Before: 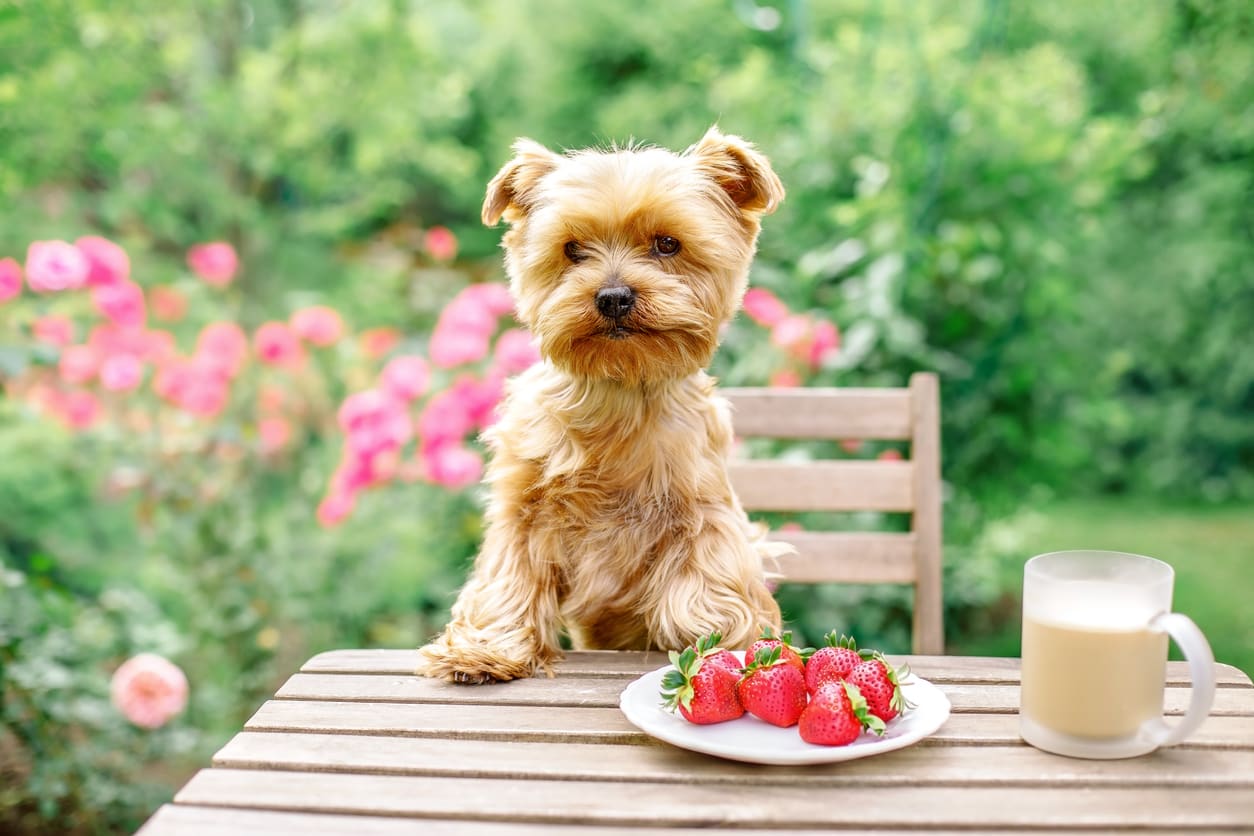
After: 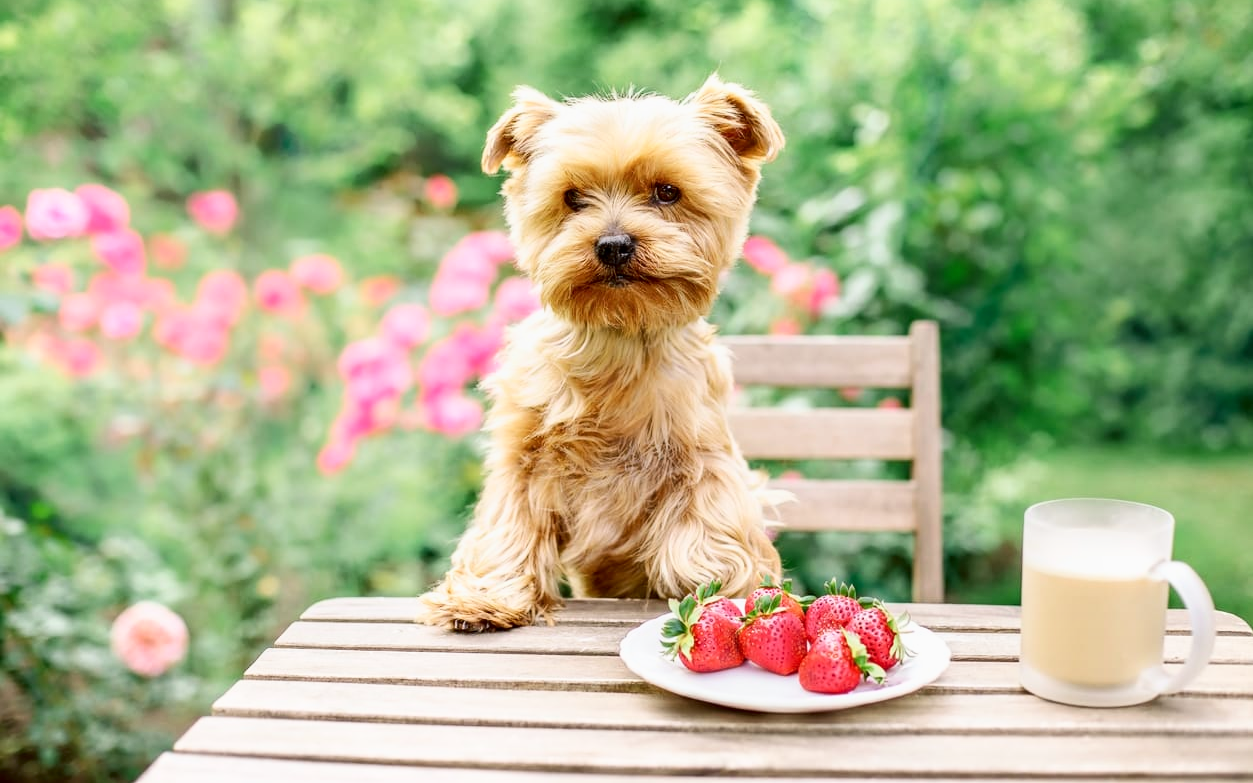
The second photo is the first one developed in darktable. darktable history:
shadows and highlights: shadows -62.32, white point adjustment -5.22, highlights 61.59
crop and rotate: top 6.25%
